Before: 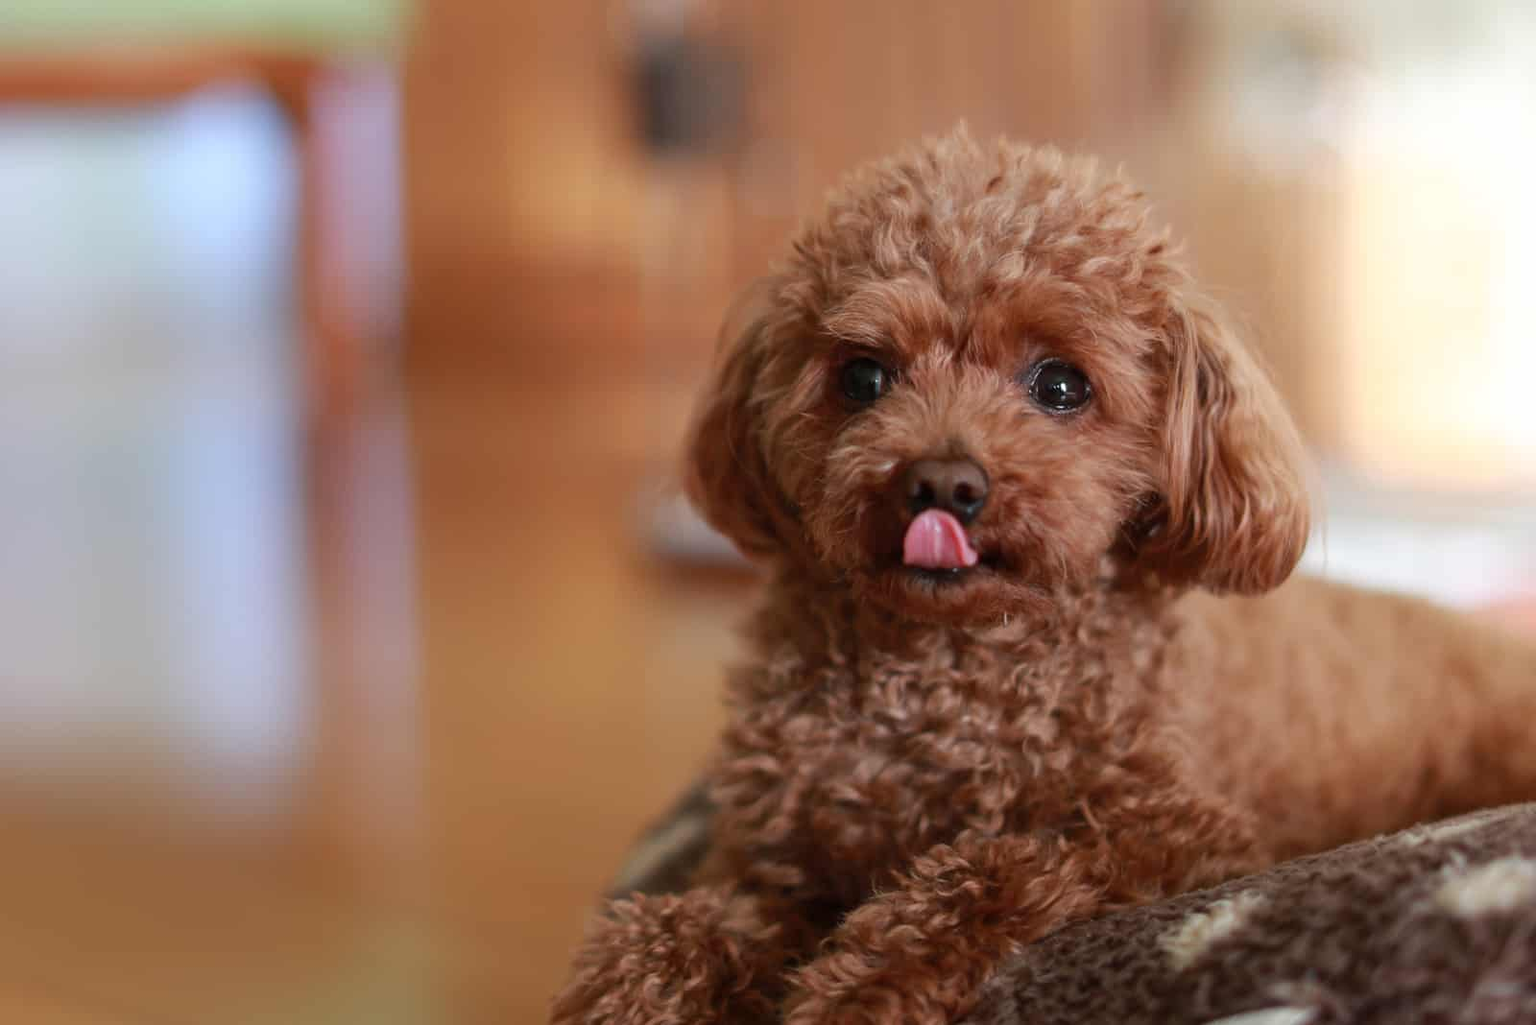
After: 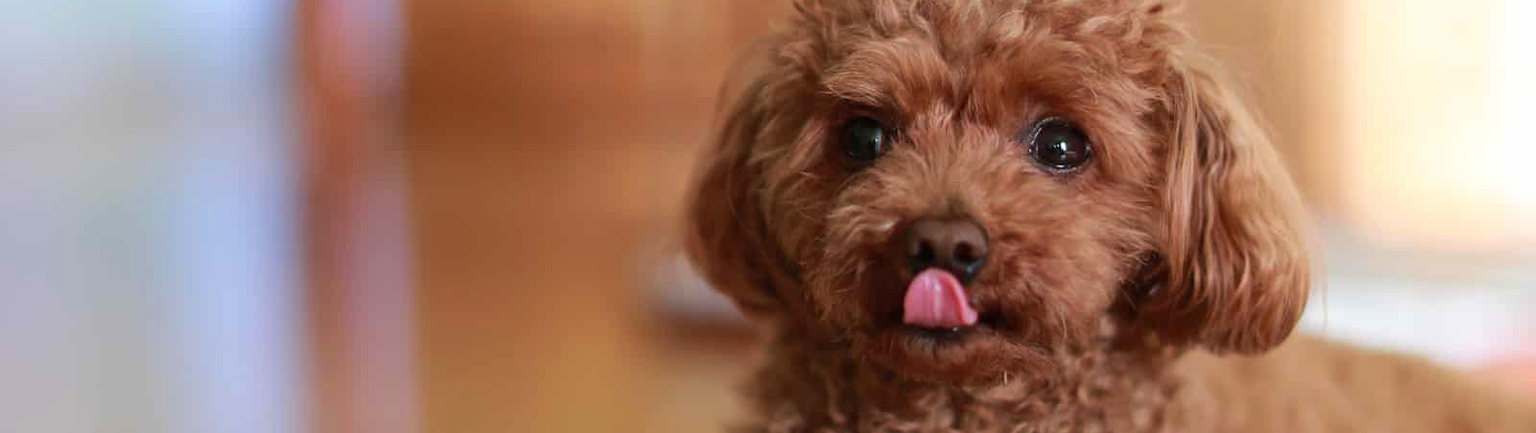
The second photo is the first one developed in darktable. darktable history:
velvia: on, module defaults
tone equalizer: on, module defaults
crop and rotate: top 23.516%, bottom 34.094%
